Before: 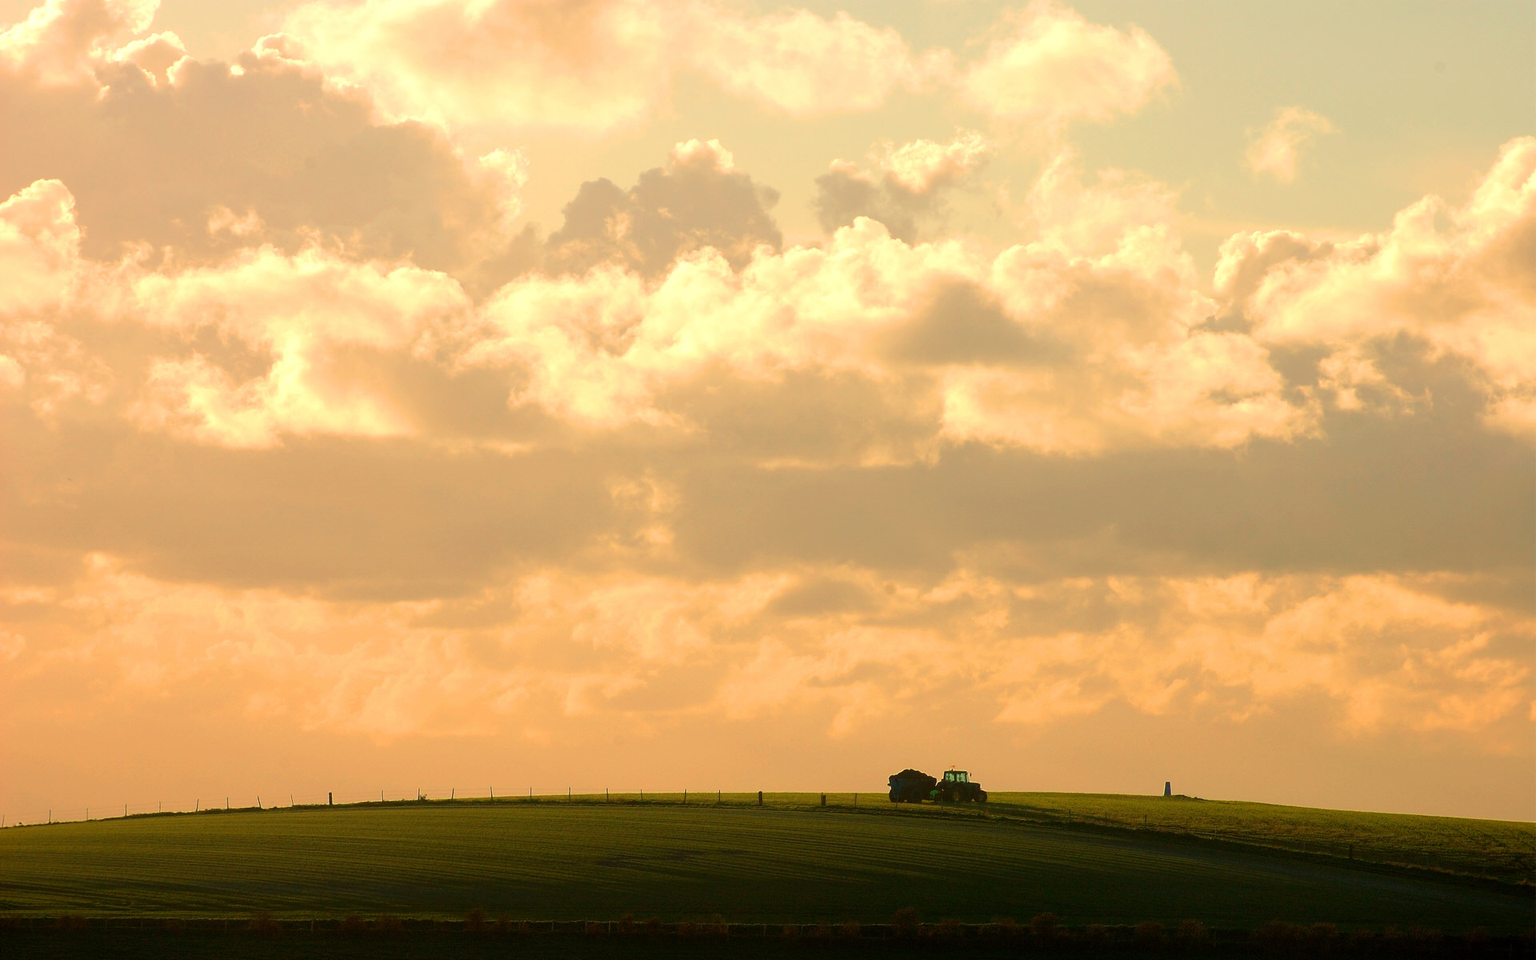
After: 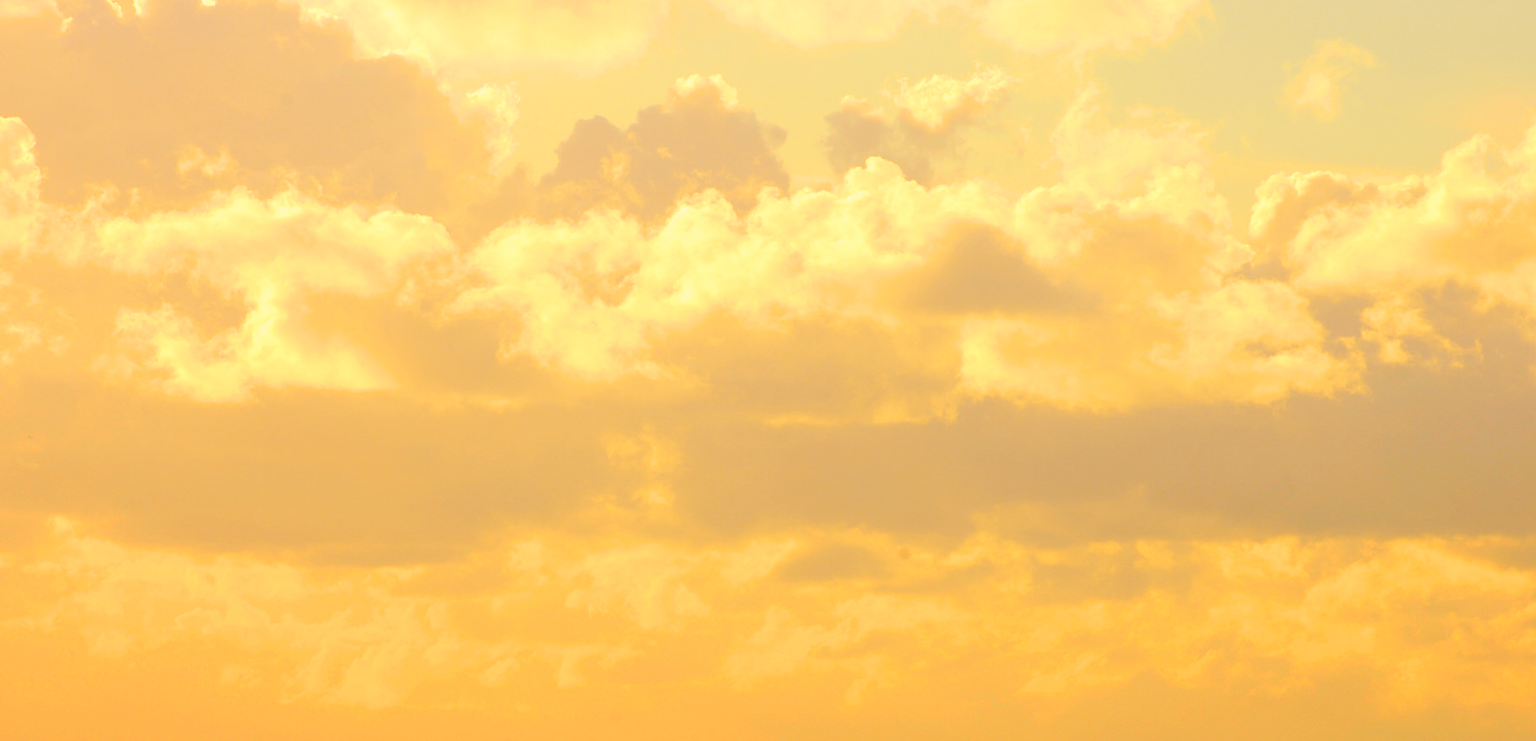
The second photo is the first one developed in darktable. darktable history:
crop: left 2.737%, top 7.287%, right 3.421%, bottom 20.179%
rgb levels: mode RGB, independent channels, levels [[0, 0.474, 1], [0, 0.5, 1], [0, 0.5, 1]]
tone curve: curves: ch0 [(0, 0.01) (0.097, 0.07) (0.204, 0.173) (0.447, 0.517) (0.539, 0.624) (0.733, 0.791) (0.879, 0.898) (1, 0.98)]; ch1 [(0, 0) (0.393, 0.415) (0.447, 0.448) (0.485, 0.494) (0.523, 0.509) (0.545, 0.541) (0.574, 0.561) (0.648, 0.674) (1, 1)]; ch2 [(0, 0) (0.369, 0.388) (0.449, 0.431) (0.499, 0.5) (0.521, 0.51) (0.53, 0.54) (0.564, 0.569) (0.674, 0.735) (1, 1)], color space Lab, independent channels, preserve colors none
